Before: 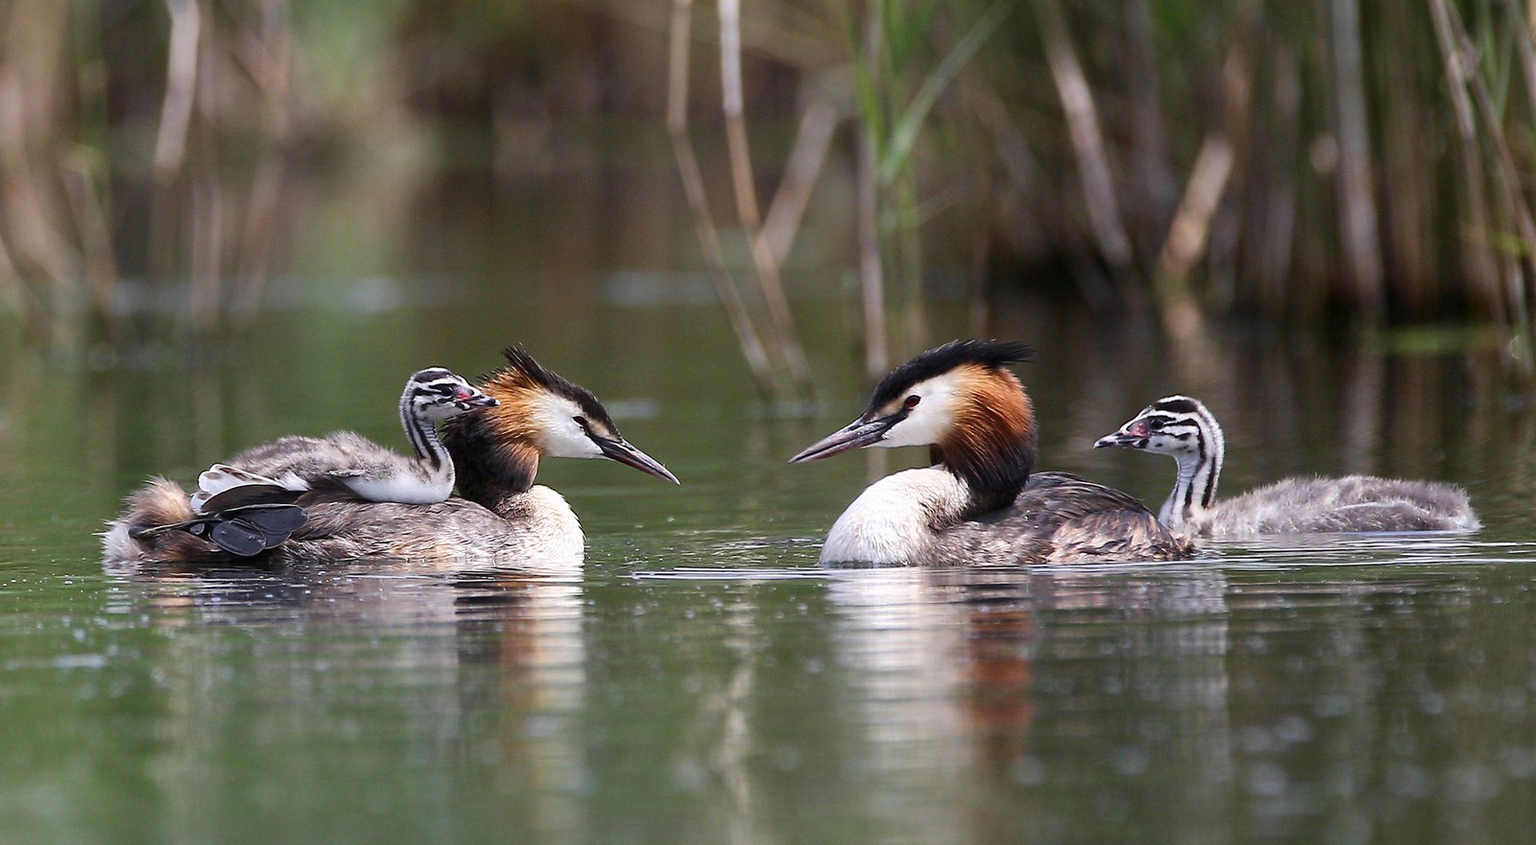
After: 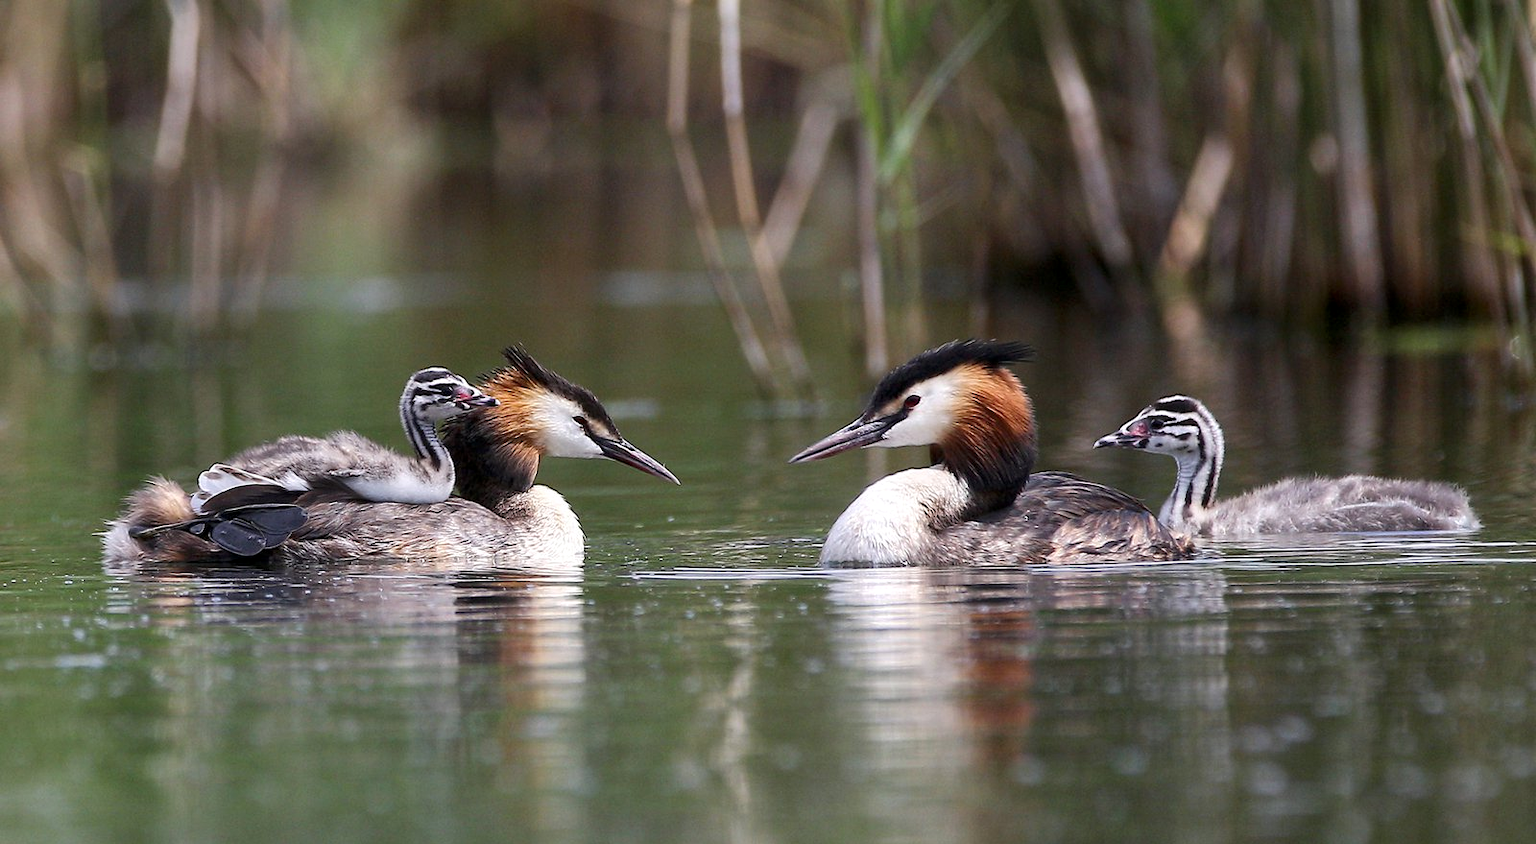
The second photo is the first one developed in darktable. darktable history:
local contrast: highlights 100%, shadows 103%, detail 120%, midtone range 0.2
